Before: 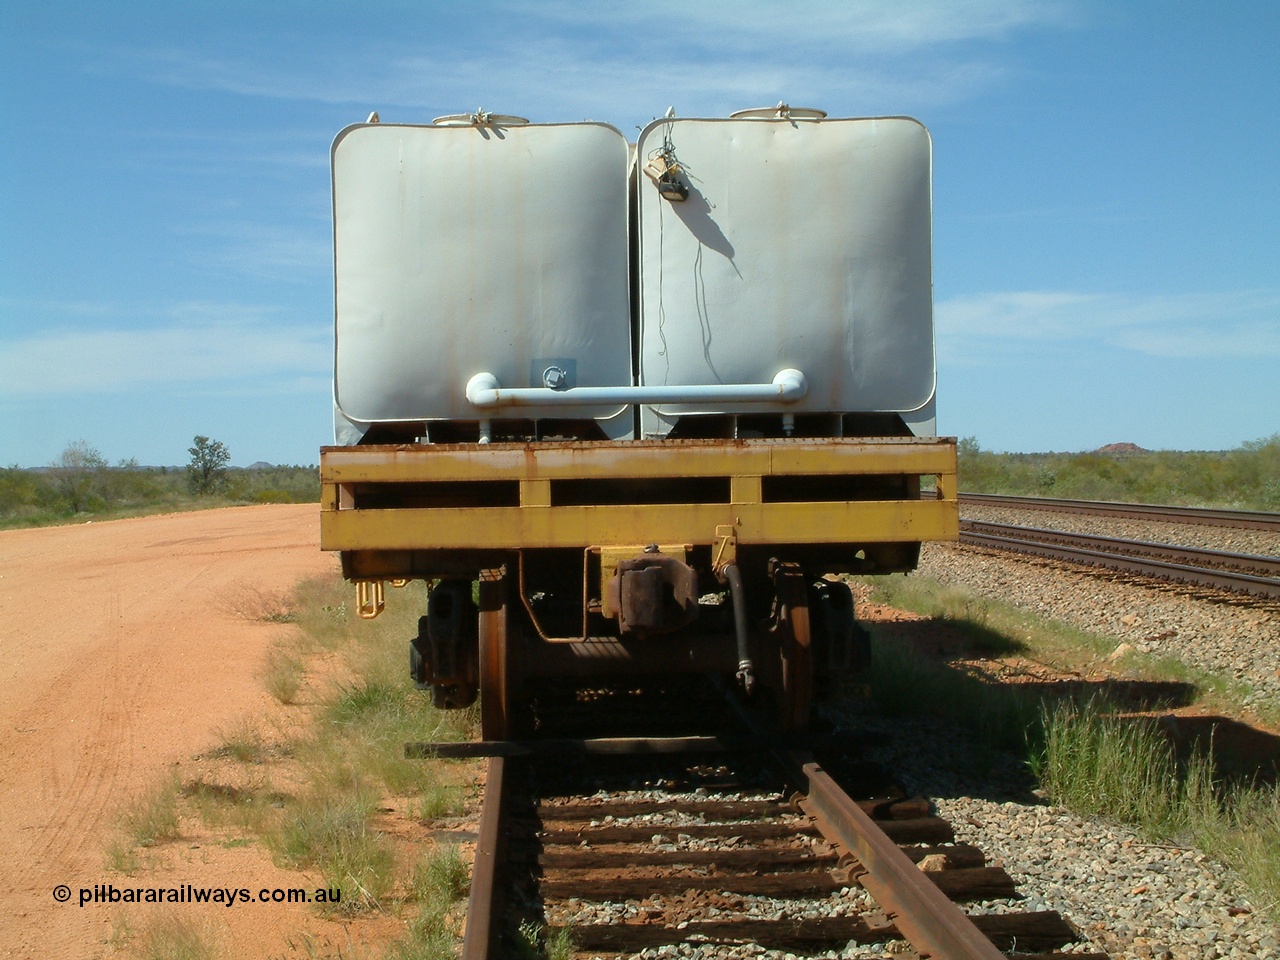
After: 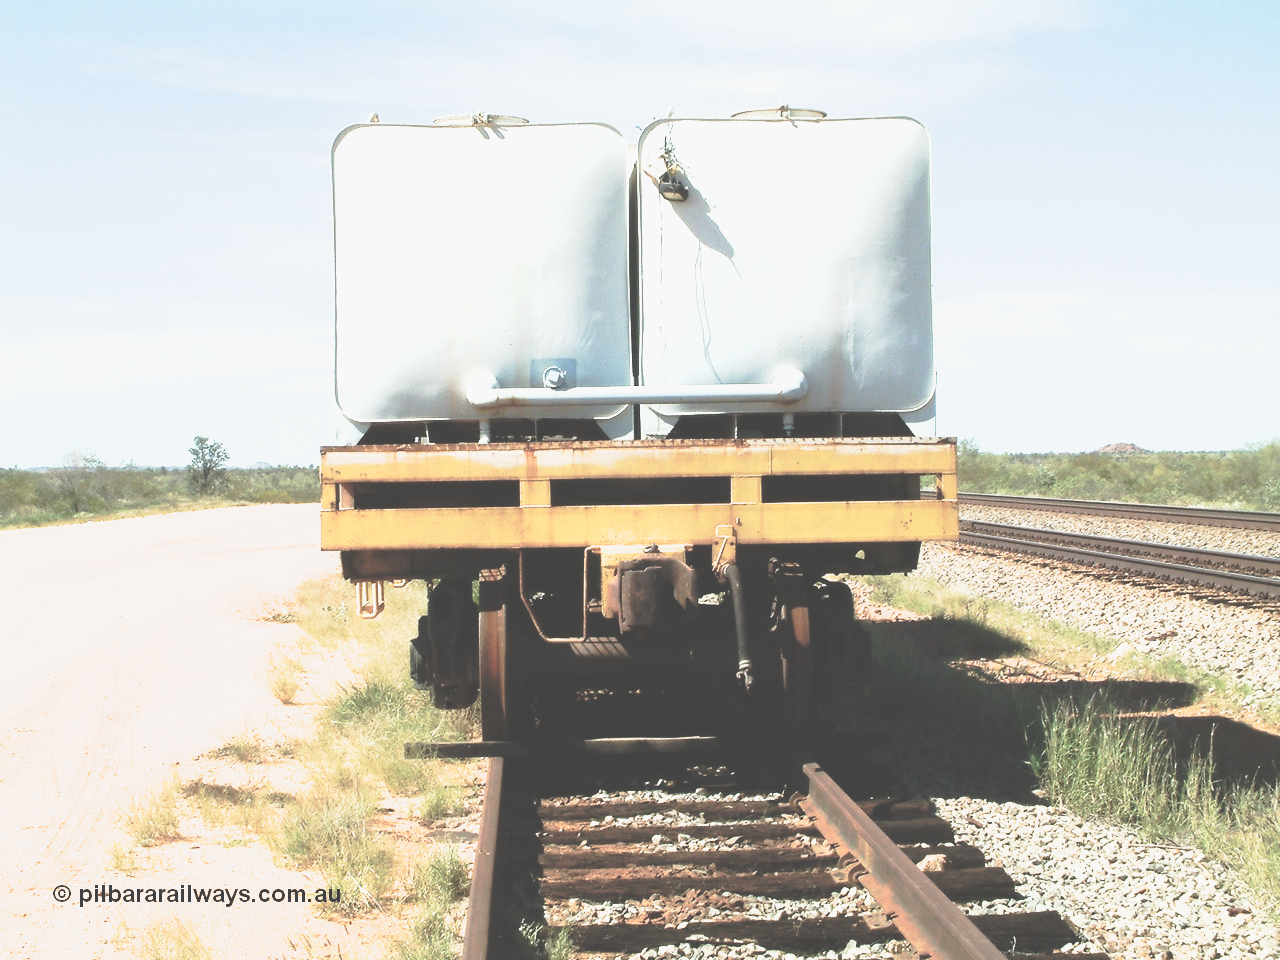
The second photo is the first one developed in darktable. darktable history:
exposure: black level correction -0.071, exposure 0.501 EV, compensate highlight preservation false
tone curve: curves: ch0 [(0, 0) (0.105, 0.068) (0.195, 0.162) (0.283, 0.283) (0.384, 0.404) (0.485, 0.531) (0.638, 0.681) (0.795, 0.879) (1, 0.977)]; ch1 [(0, 0) (0.161, 0.092) (0.35, 0.33) (0.379, 0.401) (0.456, 0.469) (0.504, 0.501) (0.512, 0.523) (0.58, 0.597) (0.635, 0.646) (1, 1)]; ch2 [(0, 0) (0.371, 0.362) (0.437, 0.437) (0.5, 0.5) (0.53, 0.523) (0.56, 0.58) (0.622, 0.606) (1, 1)], preserve colors none
filmic rgb: black relative exposure -8.24 EV, white relative exposure 2.22 EV, hardness 7.18, latitude 86.38%, contrast 1.685, highlights saturation mix -3.17%, shadows ↔ highlights balance -2.24%
